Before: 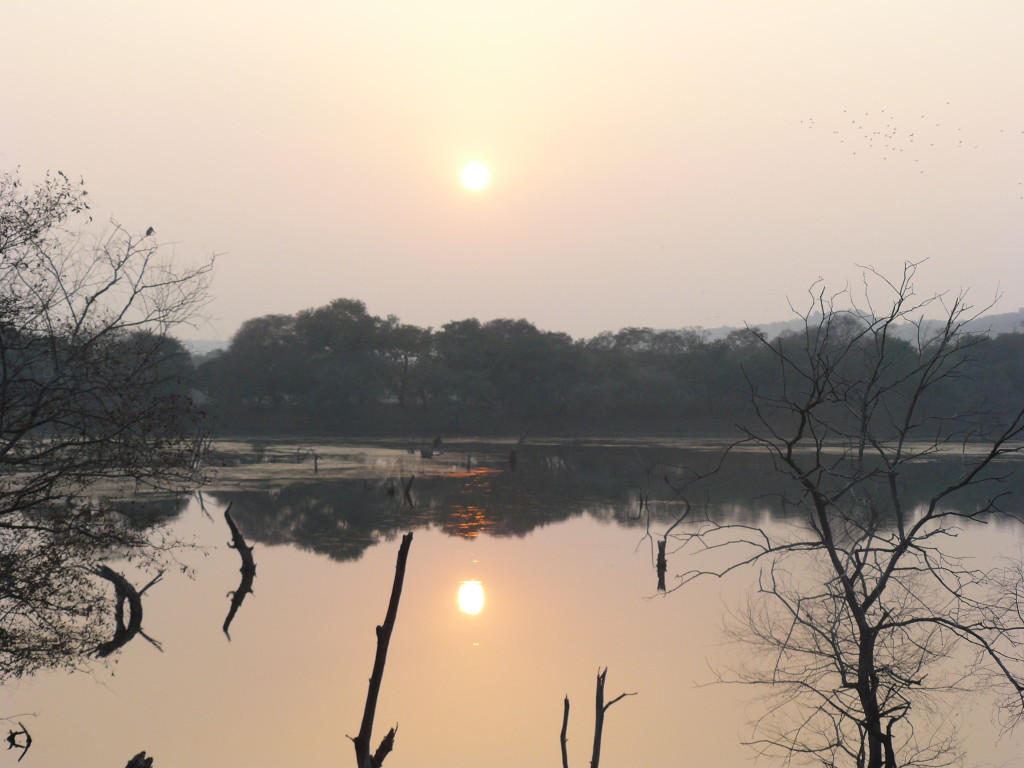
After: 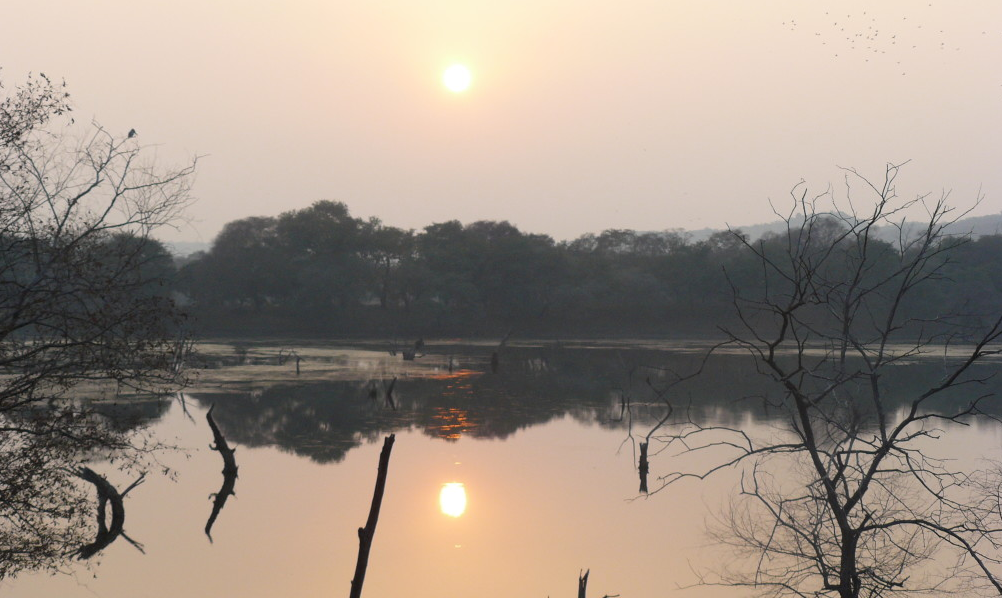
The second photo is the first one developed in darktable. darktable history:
vibrance: on, module defaults
color balance: input saturation 99%
crop and rotate: left 1.814%, top 12.818%, right 0.25%, bottom 9.225%
